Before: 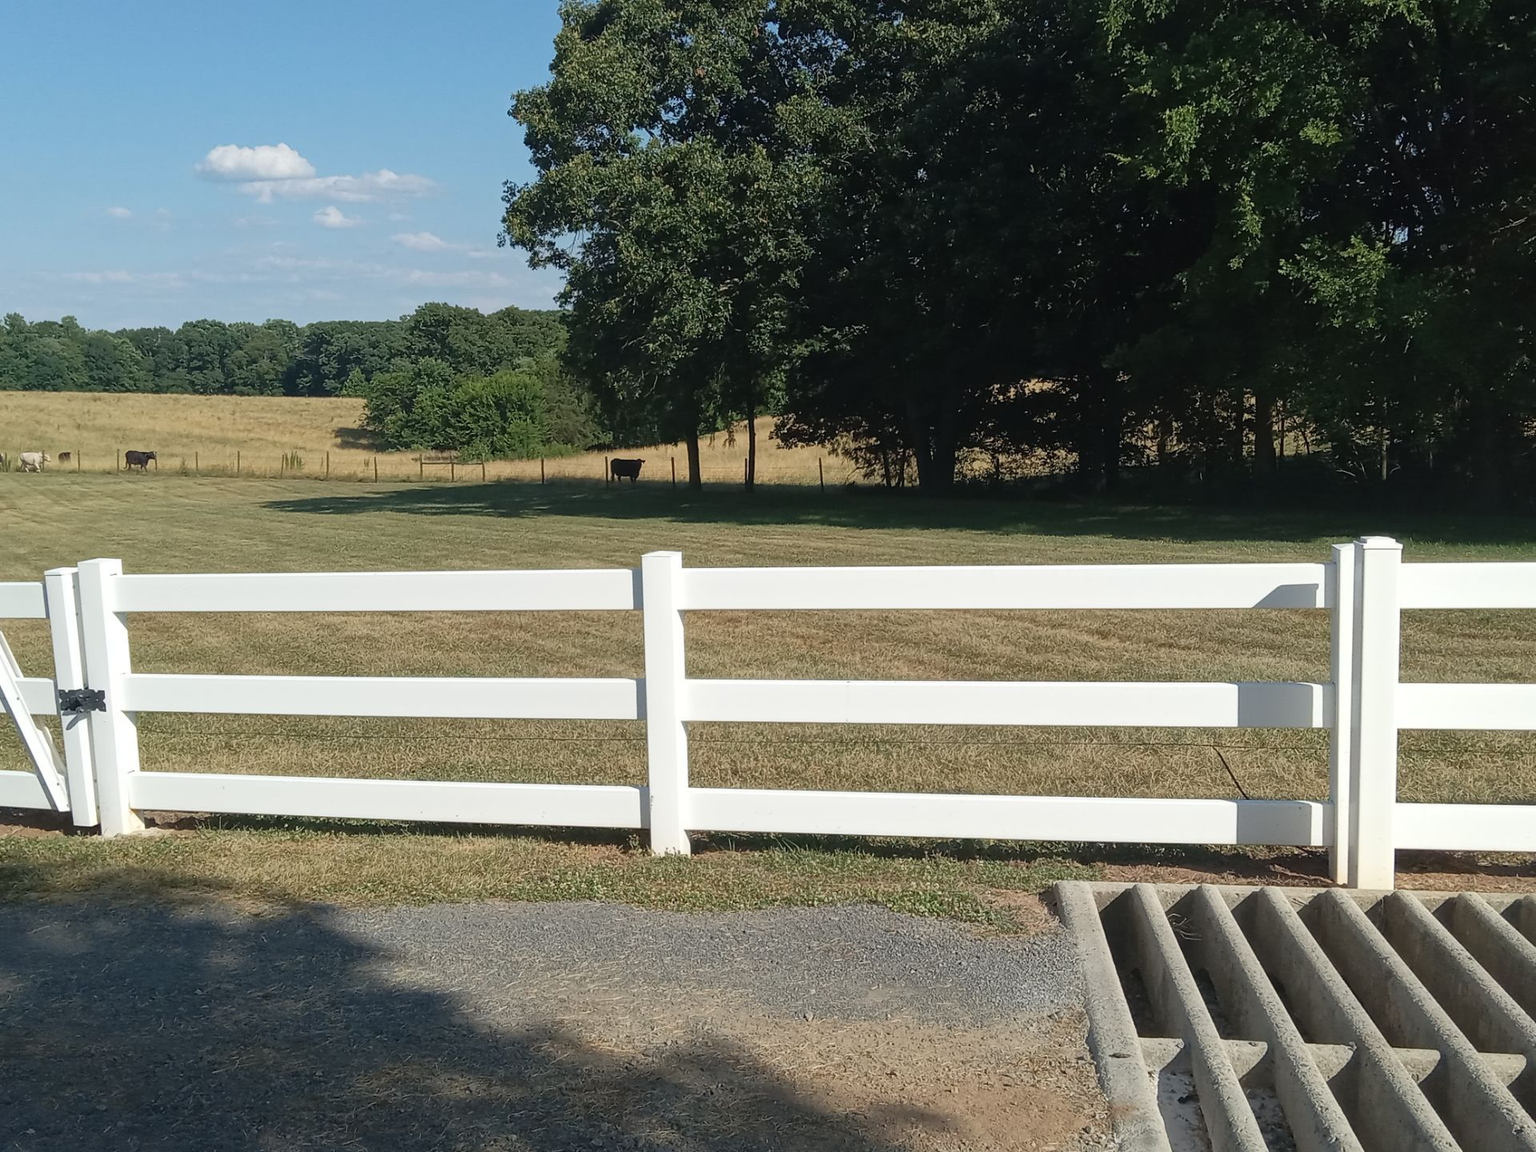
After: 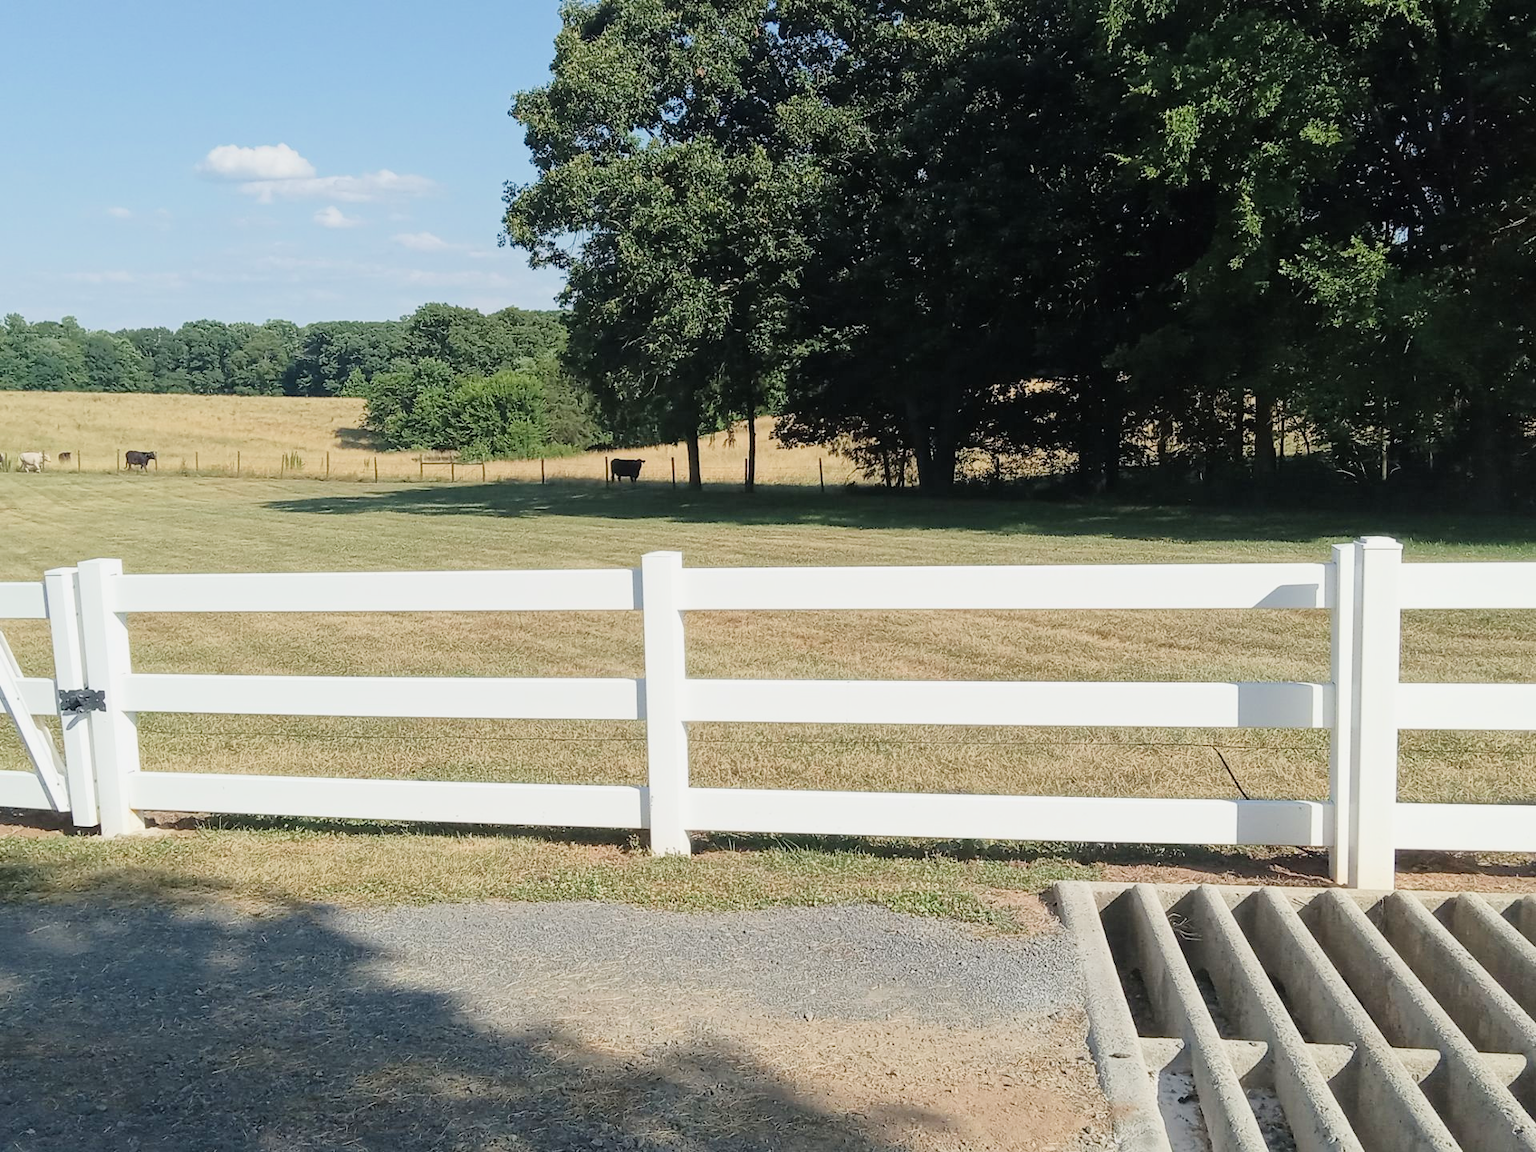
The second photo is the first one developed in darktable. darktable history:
filmic rgb: black relative exposure -7.65 EV, white relative exposure 4.56 EV, hardness 3.61
exposure: exposure 1.061 EV, compensate highlight preservation false
